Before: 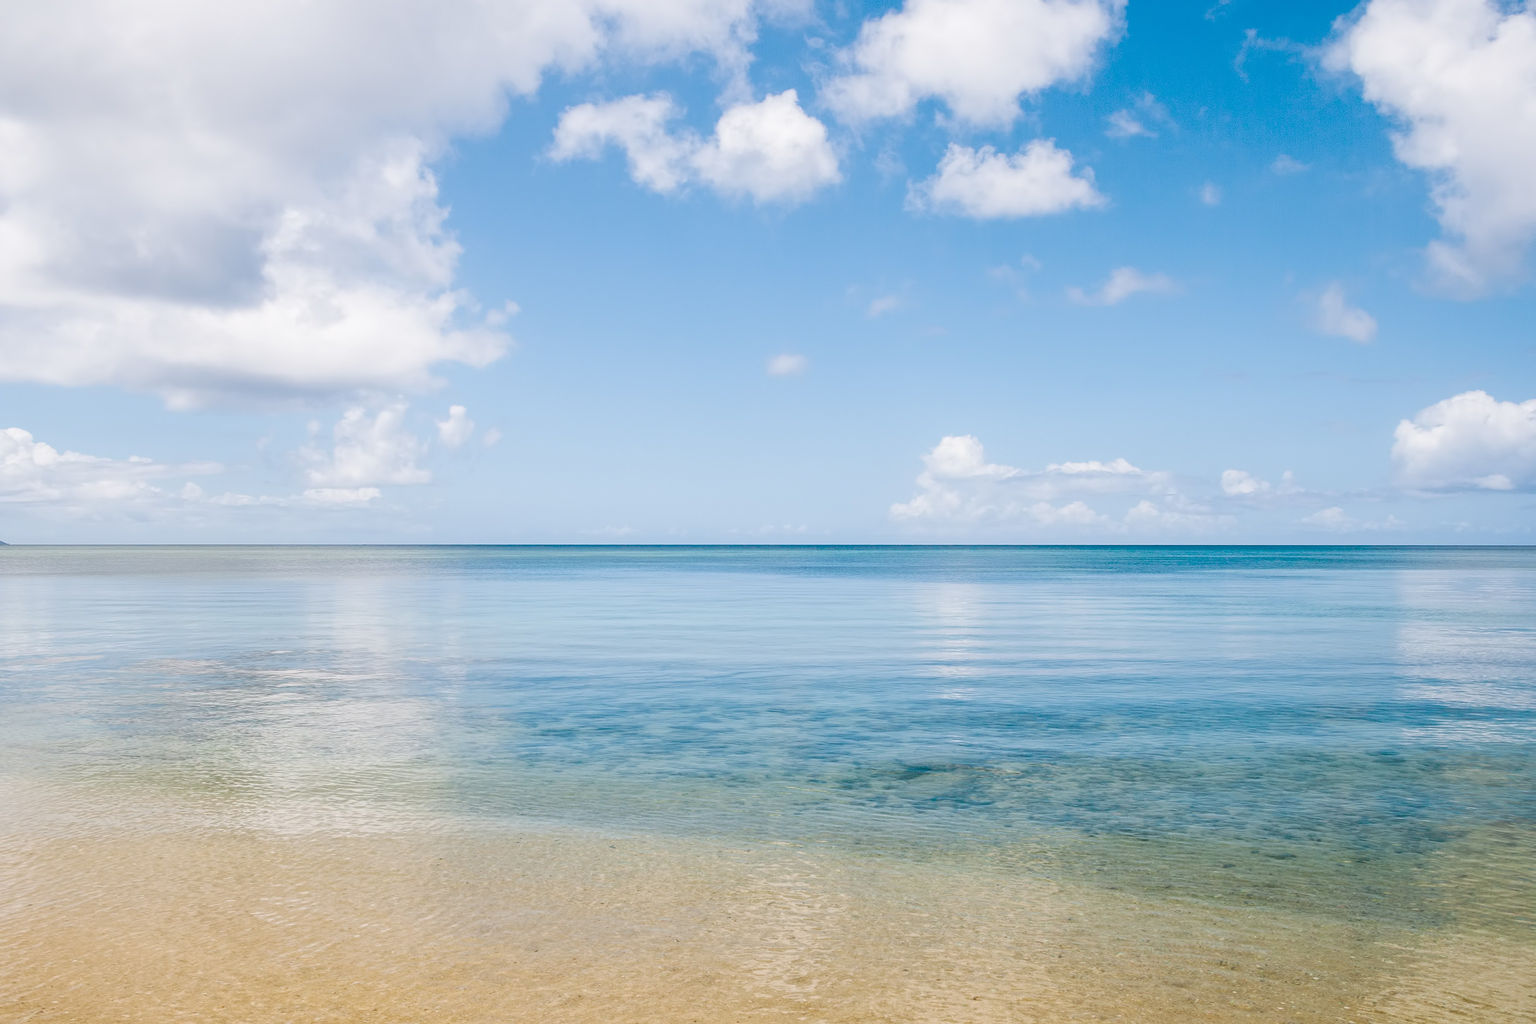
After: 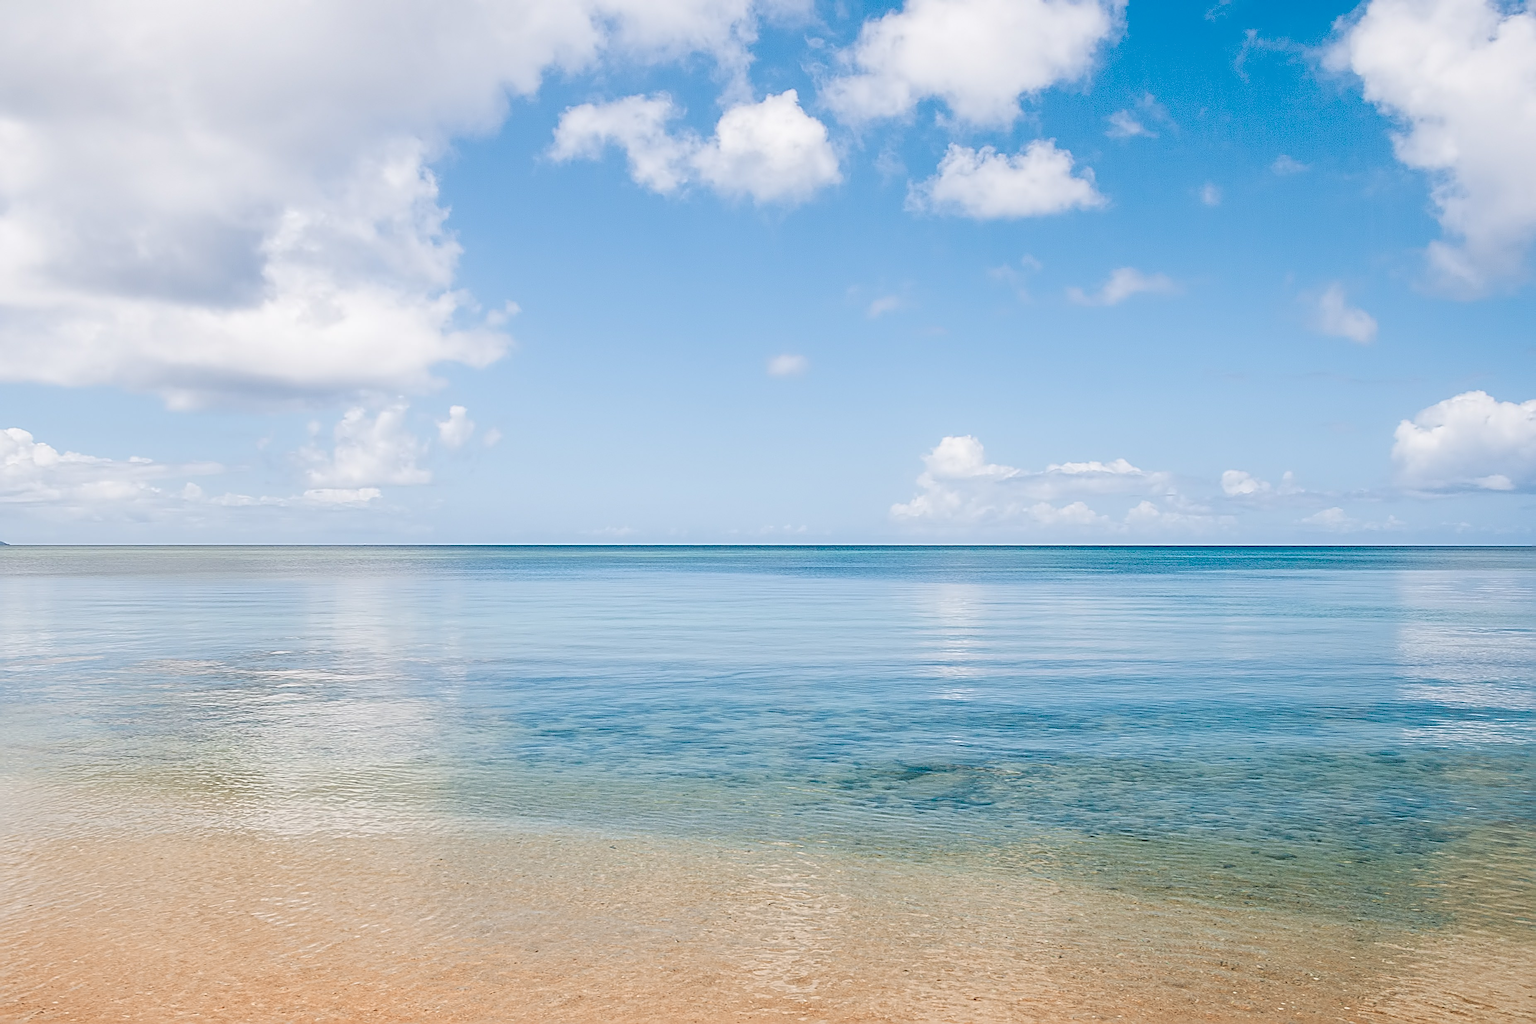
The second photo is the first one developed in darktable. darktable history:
sharpen: radius 3.712, amount 0.922
color zones: curves: ch2 [(0, 0.5) (0.084, 0.497) (0.323, 0.335) (0.4, 0.497) (1, 0.5)]
